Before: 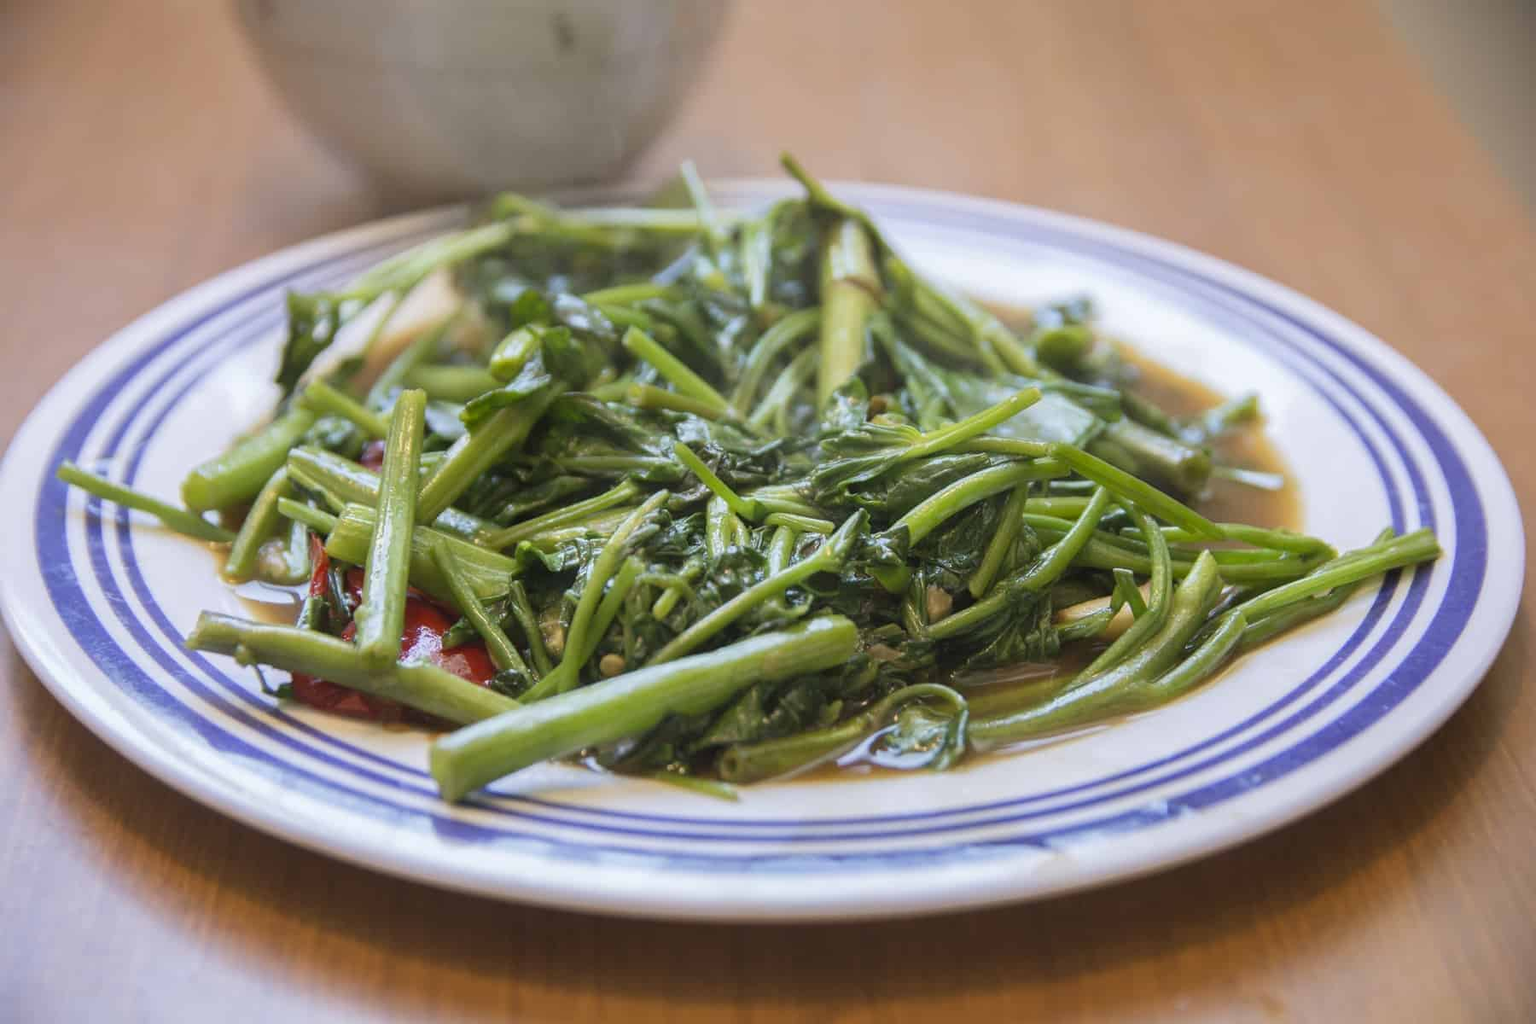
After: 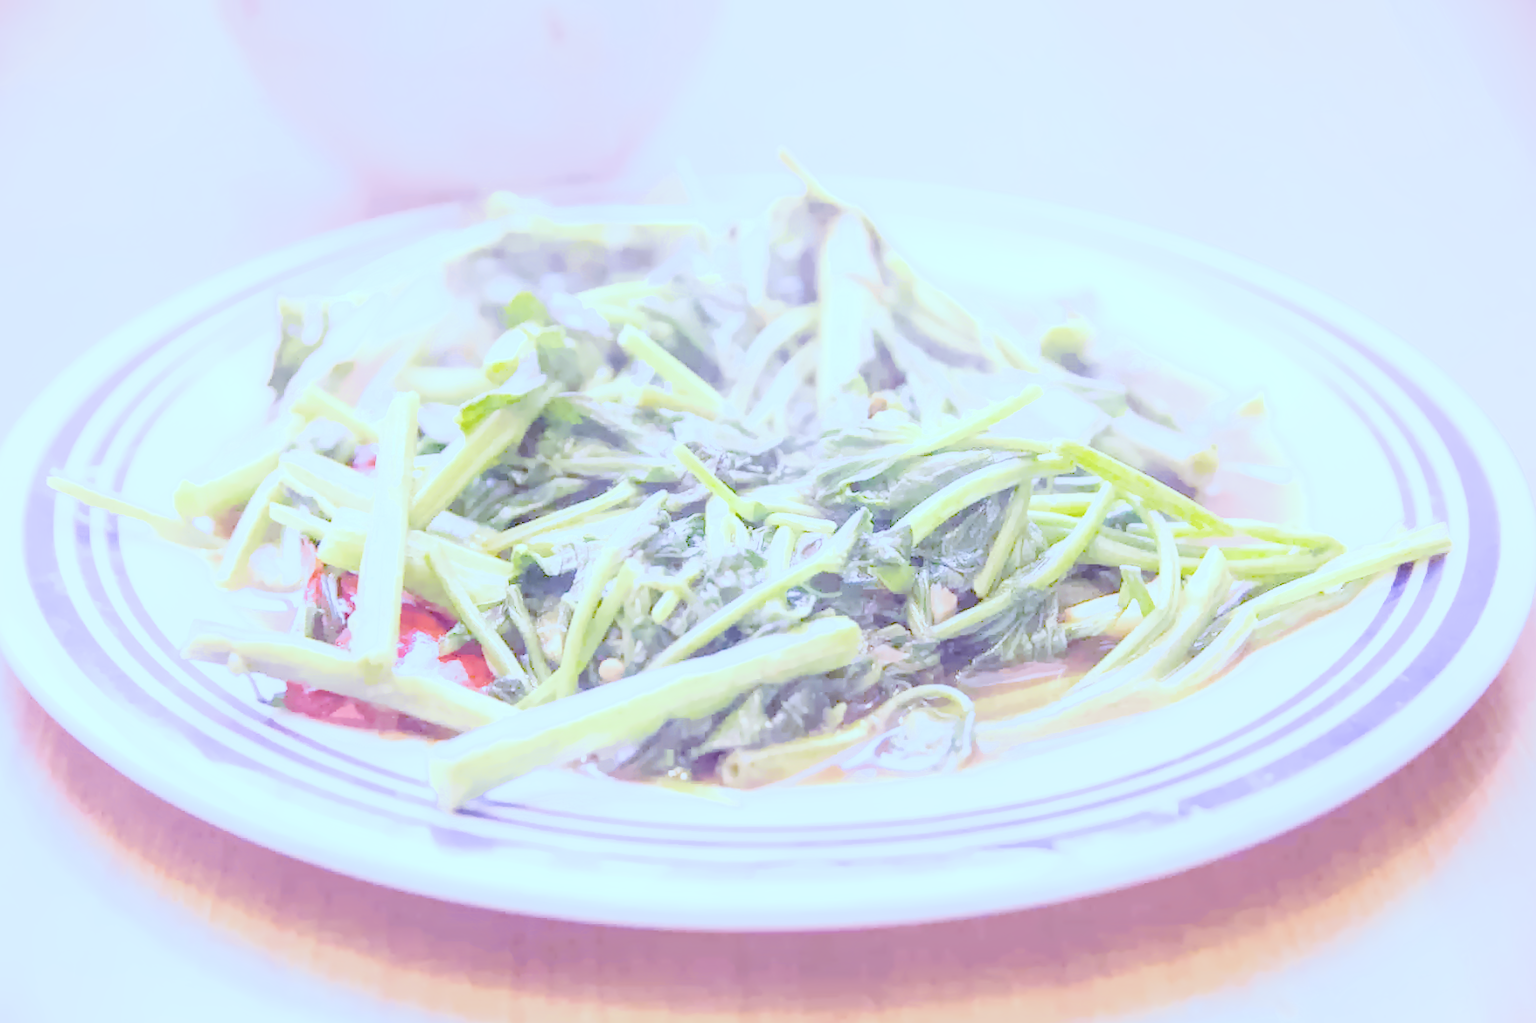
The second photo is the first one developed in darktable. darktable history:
local contrast: on, module defaults
color calibration: illuminant as shot in camera, x 0.358, y 0.373, temperature 4628.91 K
color balance: mode lift, gamma, gain (sRGB), lift [0.997, 0.979, 1.021, 1.011], gamma [1, 1.084, 0.916, 0.998], gain [1, 0.87, 1.13, 1.101], contrast 4.55%, contrast fulcrum 38.24%, output saturation 104.09%
denoise (profiled): preserve shadows 1.52, scattering 0.002, a [-1, 0, 0], compensate highlight preservation false
exposure: black level correction 0, exposure 0.7 EV, compensate exposure bias true, compensate highlight preservation false
haze removal: compatibility mode true, adaptive false
highlight reconstruction: method reconstruct in LCh
hot pixels: on, module defaults
lens correction: scale 1, crop 1, focal 16, aperture 5.6, distance 1000, camera "Canon EOS RP", lens "Canon RF 16mm F2.8 STM"
shadows and highlights: shadows 0, highlights 40
white balance: red 2.229, blue 1.46
tone equalizer: -8 EV 0.25 EV, -7 EV 0.417 EV, -6 EV 0.417 EV, -5 EV 0.25 EV, -3 EV -0.25 EV, -2 EV -0.417 EV, -1 EV -0.417 EV, +0 EV -0.25 EV, edges refinement/feathering 500, mask exposure compensation -1.57 EV, preserve details guided filter
velvia: on, module defaults
filmic rgb "scene-referred default": black relative exposure -7.15 EV, white relative exposure 5.36 EV, hardness 3.02
rotate and perspective: rotation -0.66°, automatic cropping original format, crop left 0.012, crop right 0.988, crop top 0.017, crop bottom 0.983
color balance rgb: shadows lift › luminance -7.7%, shadows lift › chroma 2.13%, shadows lift › hue 200.79°, power › luminance -7.77%, power › chroma 2.27%, power › hue 220.69°, highlights gain › luminance 15.15%, highlights gain › chroma 4%, highlights gain › hue 209.35°, global offset › luminance -0.21%, global offset › chroma 0.27%, perceptual saturation grading › global saturation 24.42%, perceptual saturation grading › highlights -24.42%, perceptual saturation grading › mid-tones 24.42%, perceptual saturation grading › shadows 40%, perceptual brilliance grading › global brilliance -5%, perceptual brilliance grading › highlights 24.42%, perceptual brilliance grading › mid-tones 7%, perceptual brilliance grading › shadows -5%
